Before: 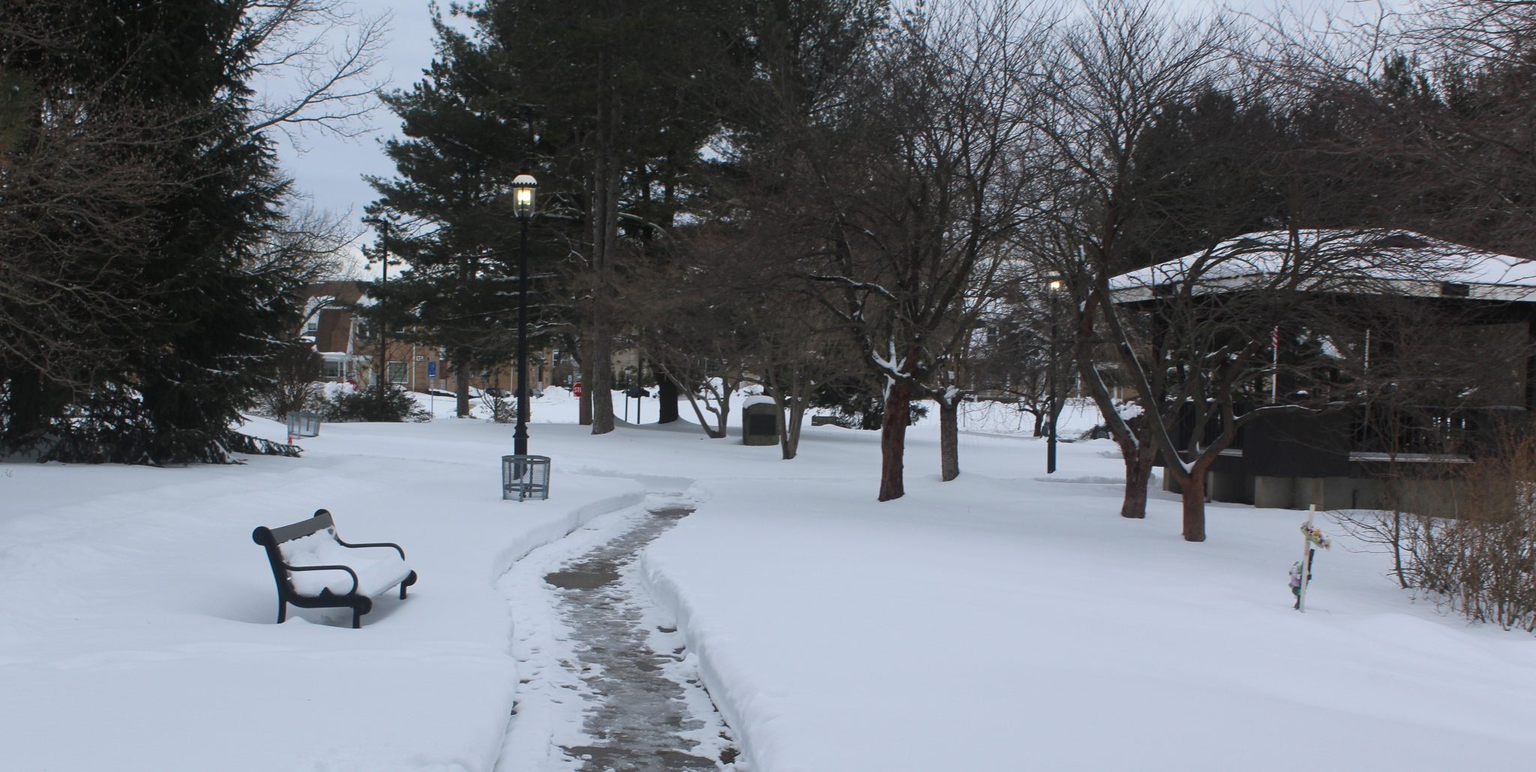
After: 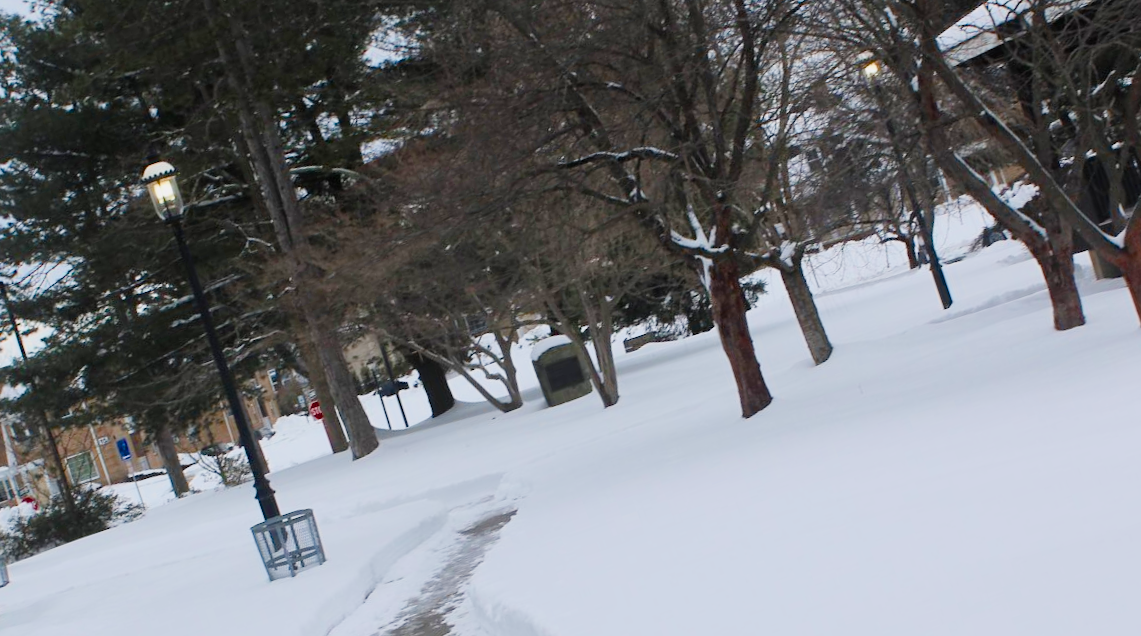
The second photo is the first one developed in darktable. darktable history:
exposure: black level correction 0, exposure 0.698 EV, compensate exposure bias true, compensate highlight preservation false
crop and rotate: angle 19.23°, left 6.748%, right 4.097%, bottom 1.06%
color balance rgb: highlights gain › chroma 0.145%, highlights gain › hue 330.55°, perceptual saturation grading › global saturation 20%, perceptual saturation grading › highlights -25.598%, perceptual saturation grading › shadows 26.048%, perceptual brilliance grading › global brilliance 11.58%, global vibrance 16.163%, saturation formula JzAzBz (2021)
filmic rgb: black relative exposure -7.65 EV, white relative exposure 4.56 EV, hardness 3.61, iterations of high-quality reconstruction 0
